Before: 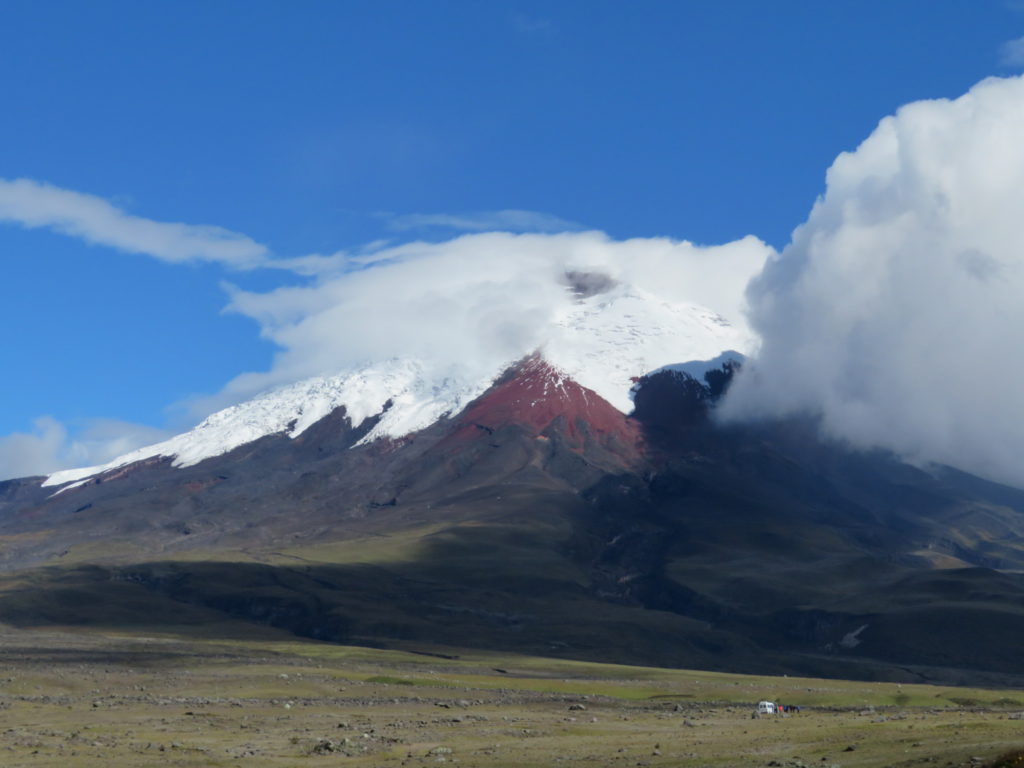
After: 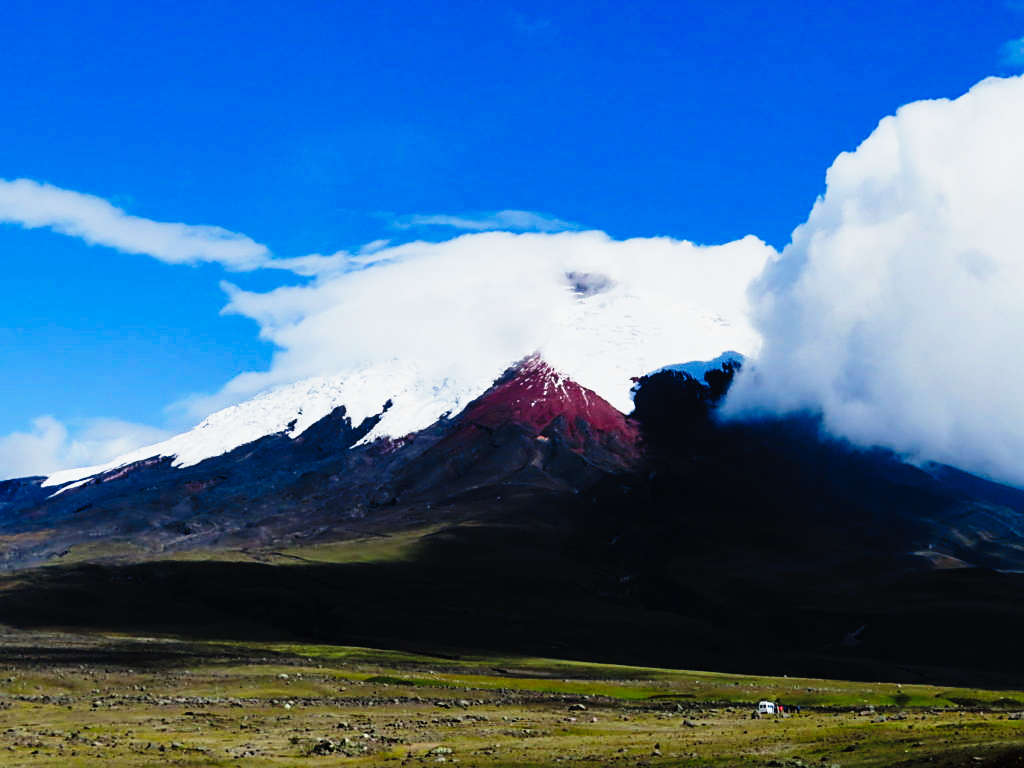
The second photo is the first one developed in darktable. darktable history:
tone curve: curves: ch0 [(0, 0) (0.003, 0.01) (0.011, 0.012) (0.025, 0.012) (0.044, 0.017) (0.069, 0.021) (0.1, 0.025) (0.136, 0.03) (0.177, 0.037) (0.224, 0.052) (0.277, 0.092) (0.335, 0.16) (0.399, 0.3) (0.468, 0.463) (0.543, 0.639) (0.623, 0.796) (0.709, 0.904) (0.801, 0.962) (0.898, 0.988) (1, 1)], preserve colors none
filmic rgb: black relative exposure -7.65 EV, white relative exposure 4.56 EV, hardness 3.61
sharpen: on, module defaults
